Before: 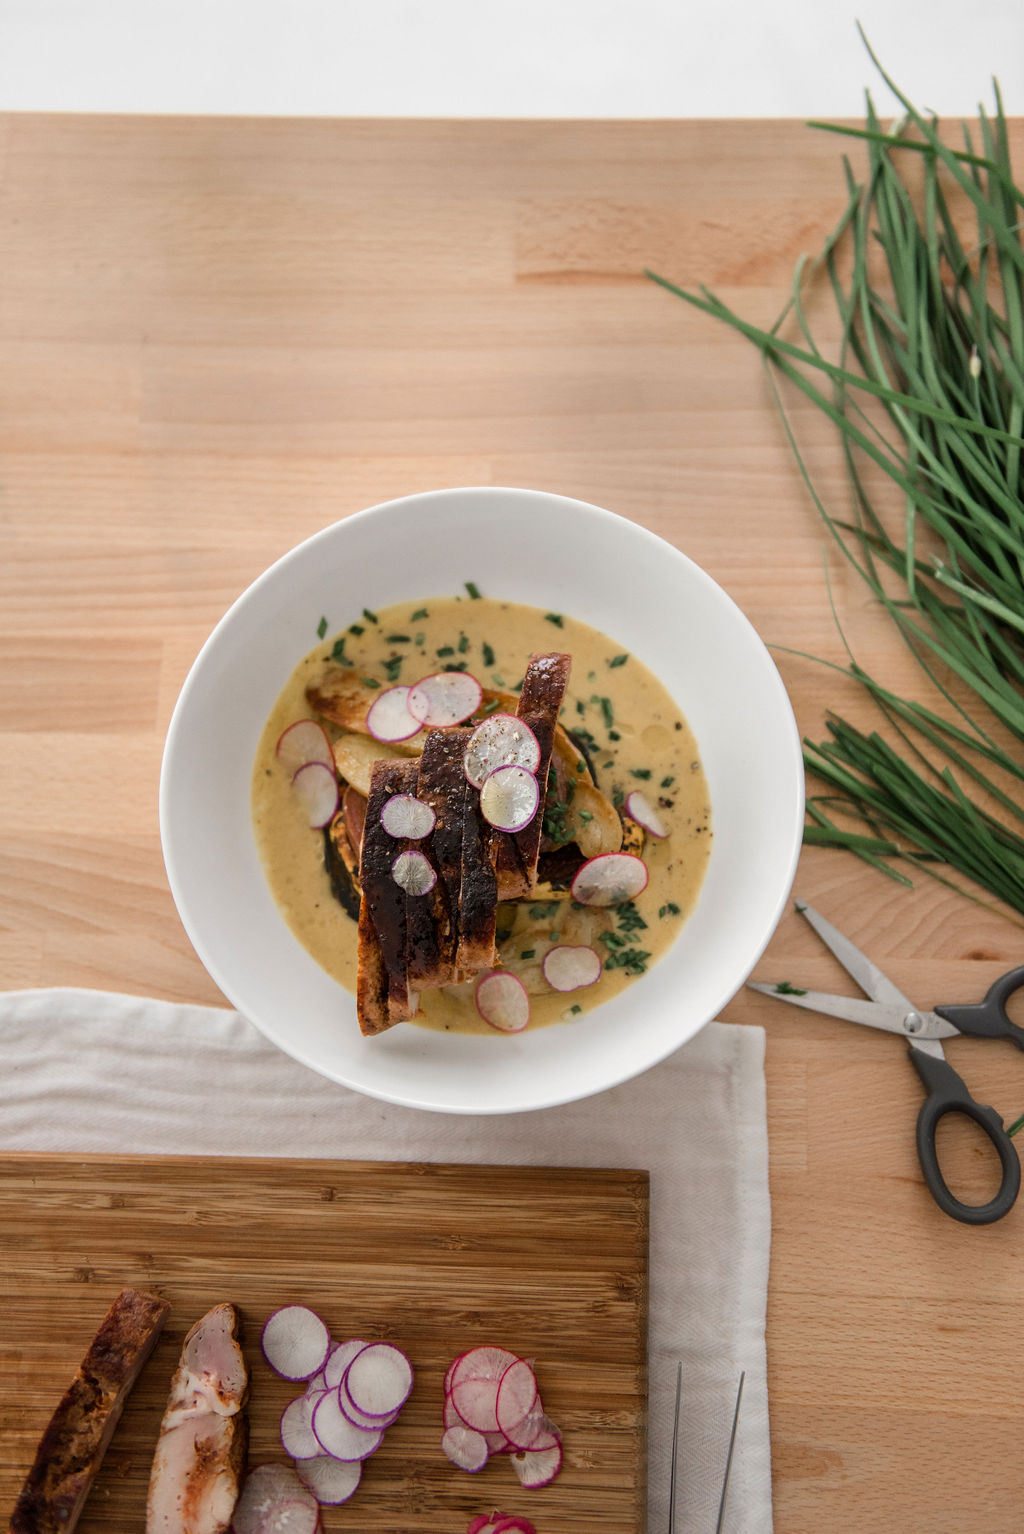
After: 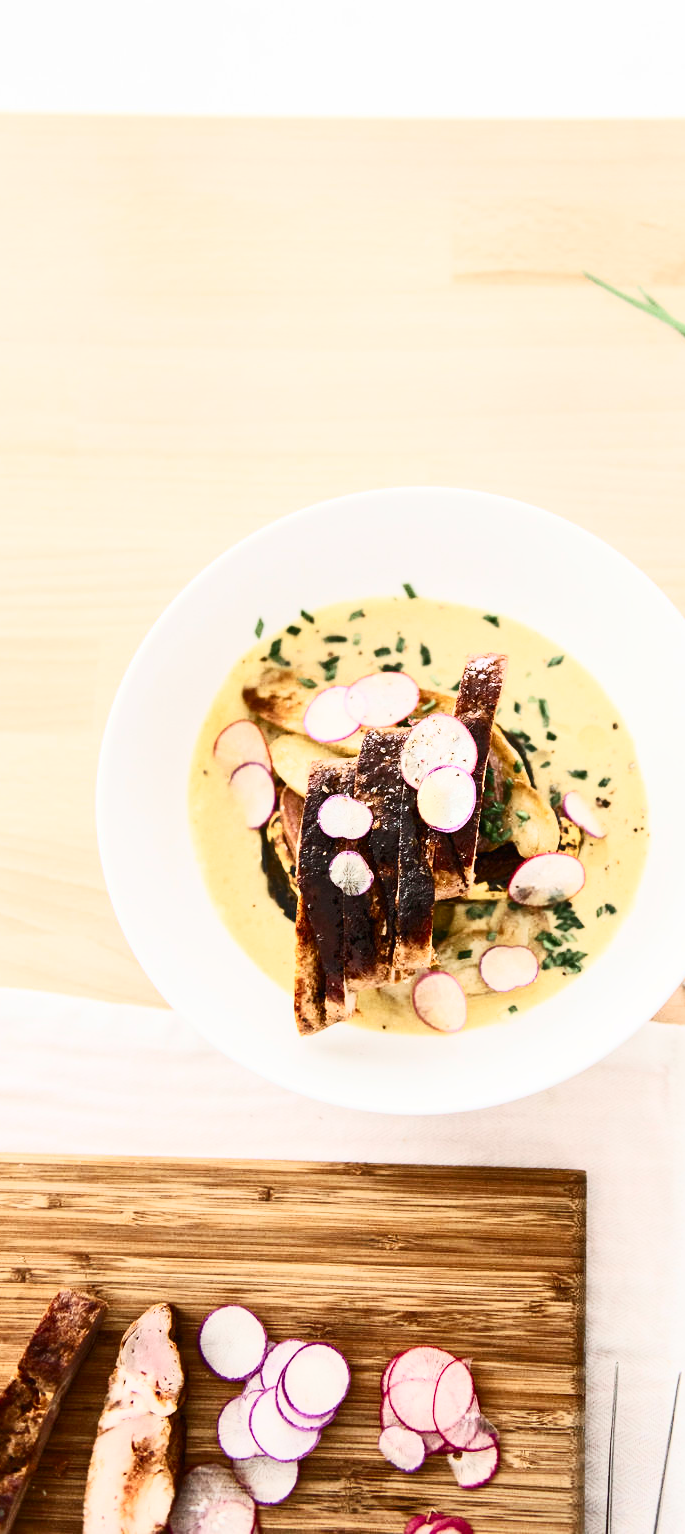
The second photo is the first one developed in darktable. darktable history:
contrast brightness saturation: contrast 0.623, brightness 0.323, saturation 0.14
crop and rotate: left 6.246%, right 26.827%
base curve: curves: ch0 [(0, 0) (0.158, 0.273) (0.879, 0.895) (1, 1)], preserve colors none
tone equalizer: edges refinement/feathering 500, mask exposure compensation -1.57 EV, preserve details no
